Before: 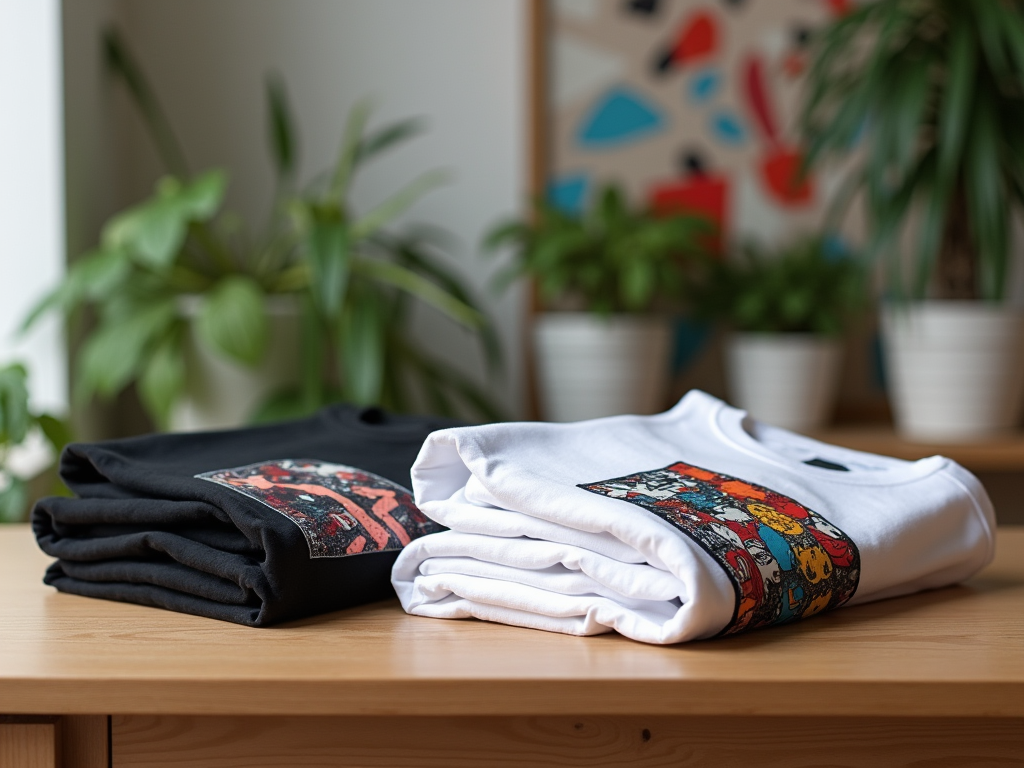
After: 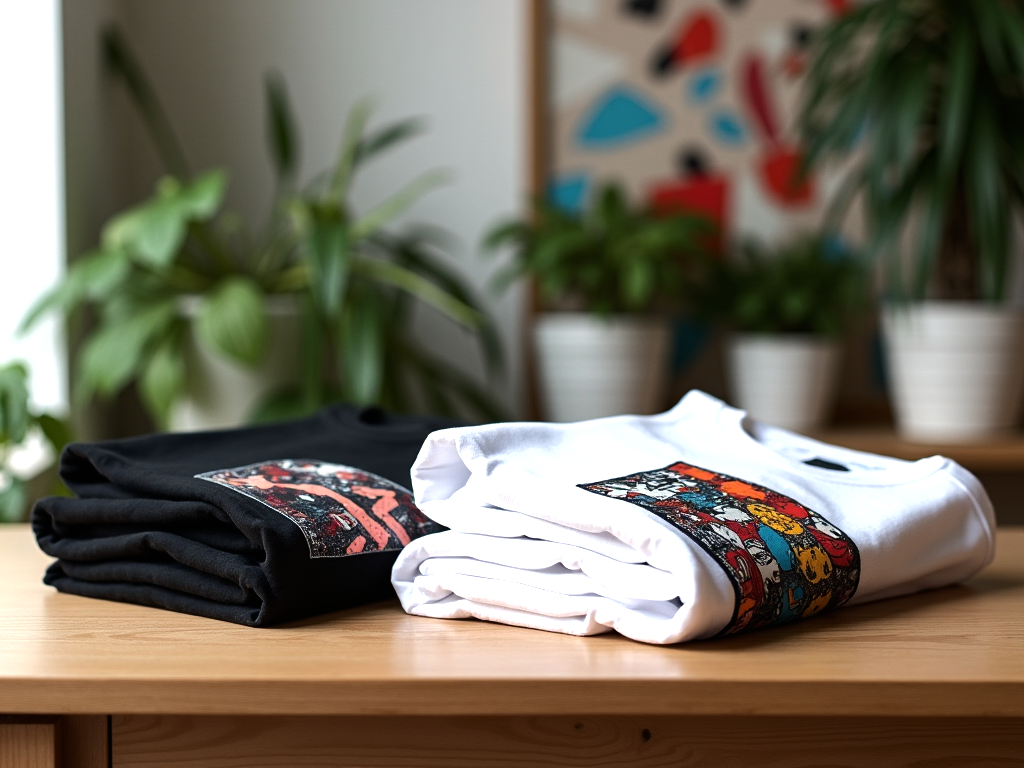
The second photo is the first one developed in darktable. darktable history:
tone equalizer: -8 EV -0.75 EV, -7 EV -0.7 EV, -6 EV -0.6 EV, -5 EV -0.4 EV, -3 EV 0.4 EV, -2 EV 0.6 EV, -1 EV 0.7 EV, +0 EV 0.75 EV, edges refinement/feathering 500, mask exposure compensation -1.57 EV, preserve details no
shadows and highlights: shadows -20, white point adjustment -2, highlights -35
